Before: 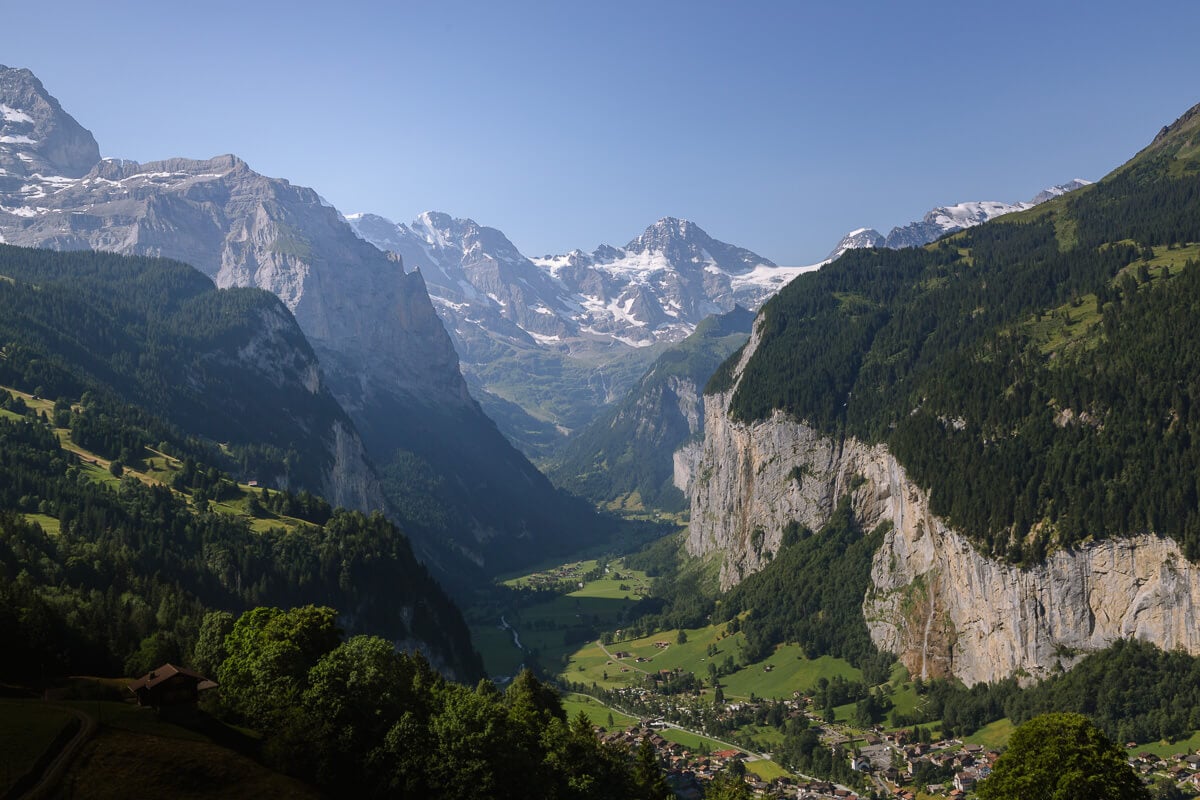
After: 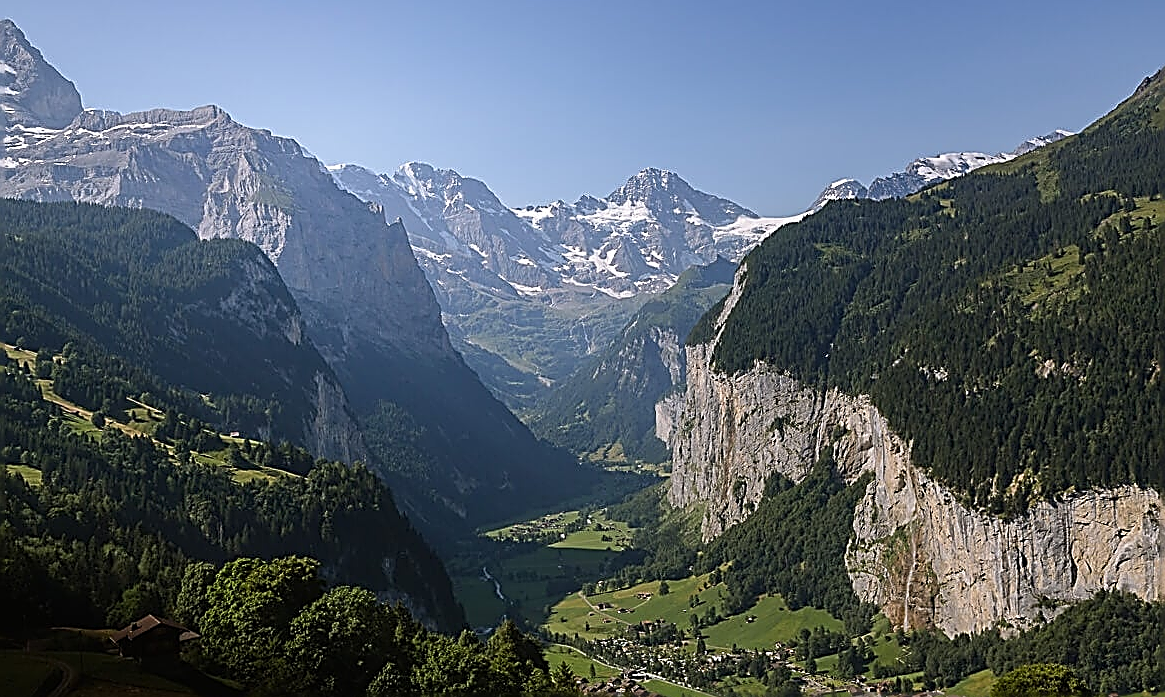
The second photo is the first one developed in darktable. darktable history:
sharpen: amount 2
crop: left 1.507%, top 6.147%, right 1.379%, bottom 6.637%
